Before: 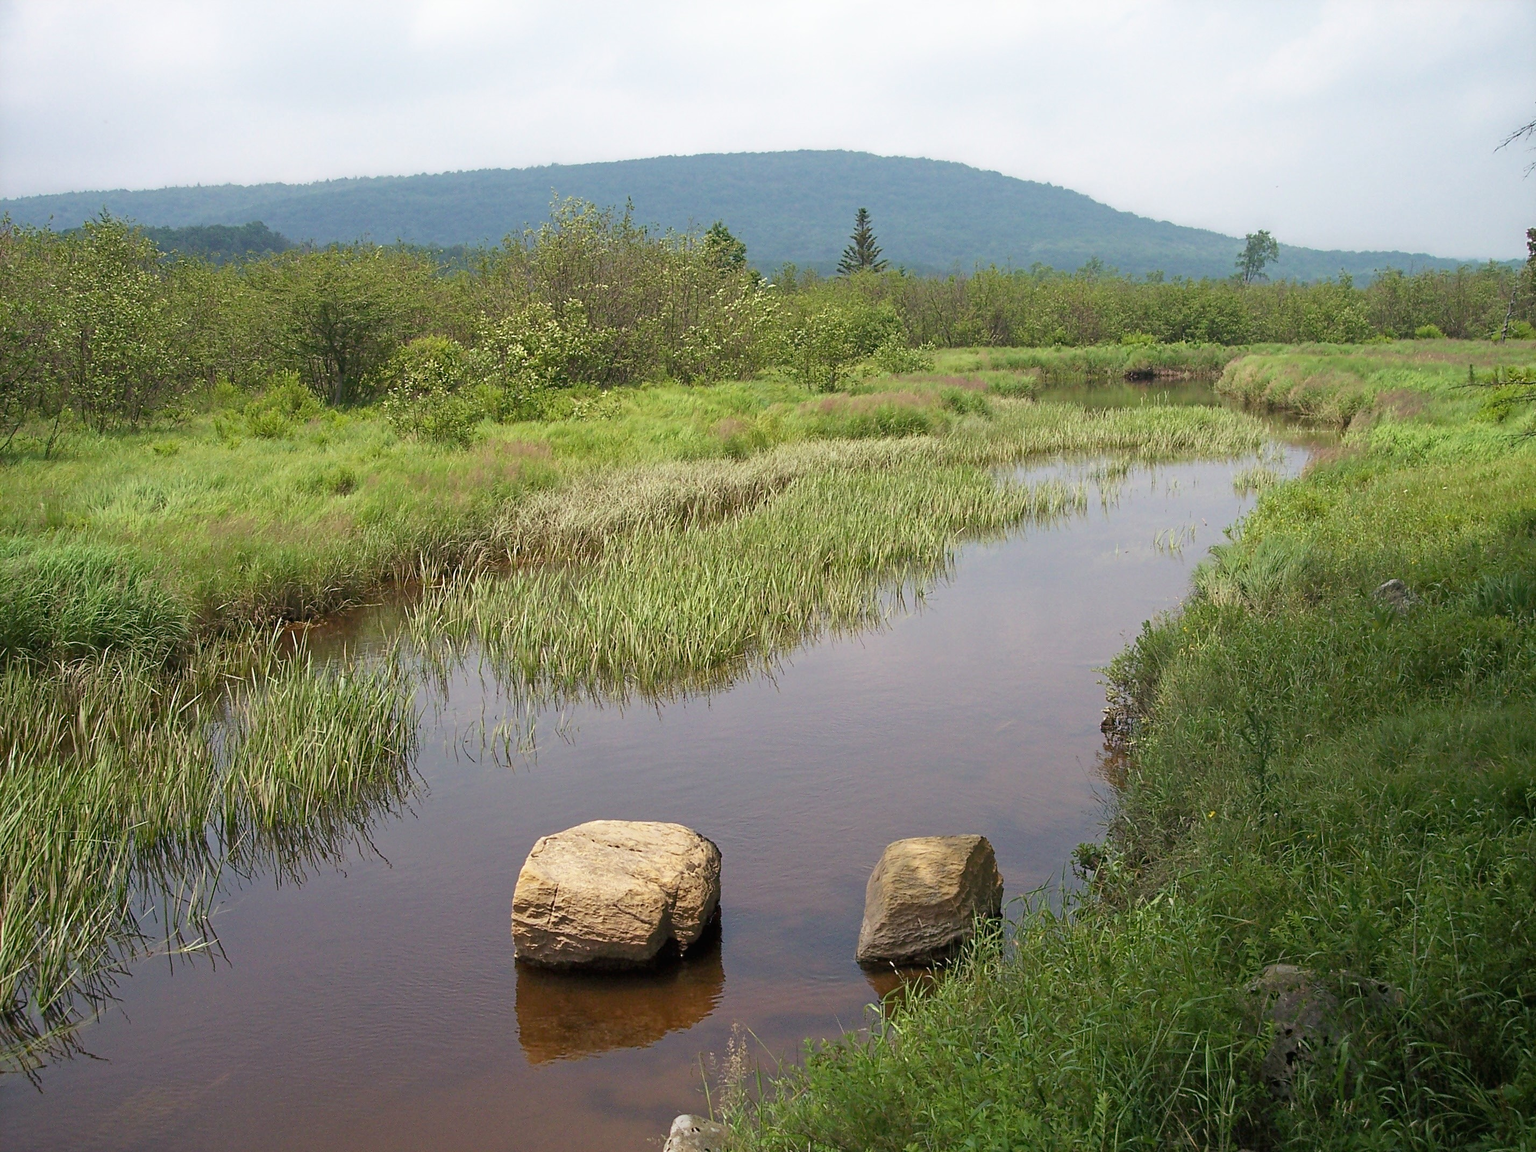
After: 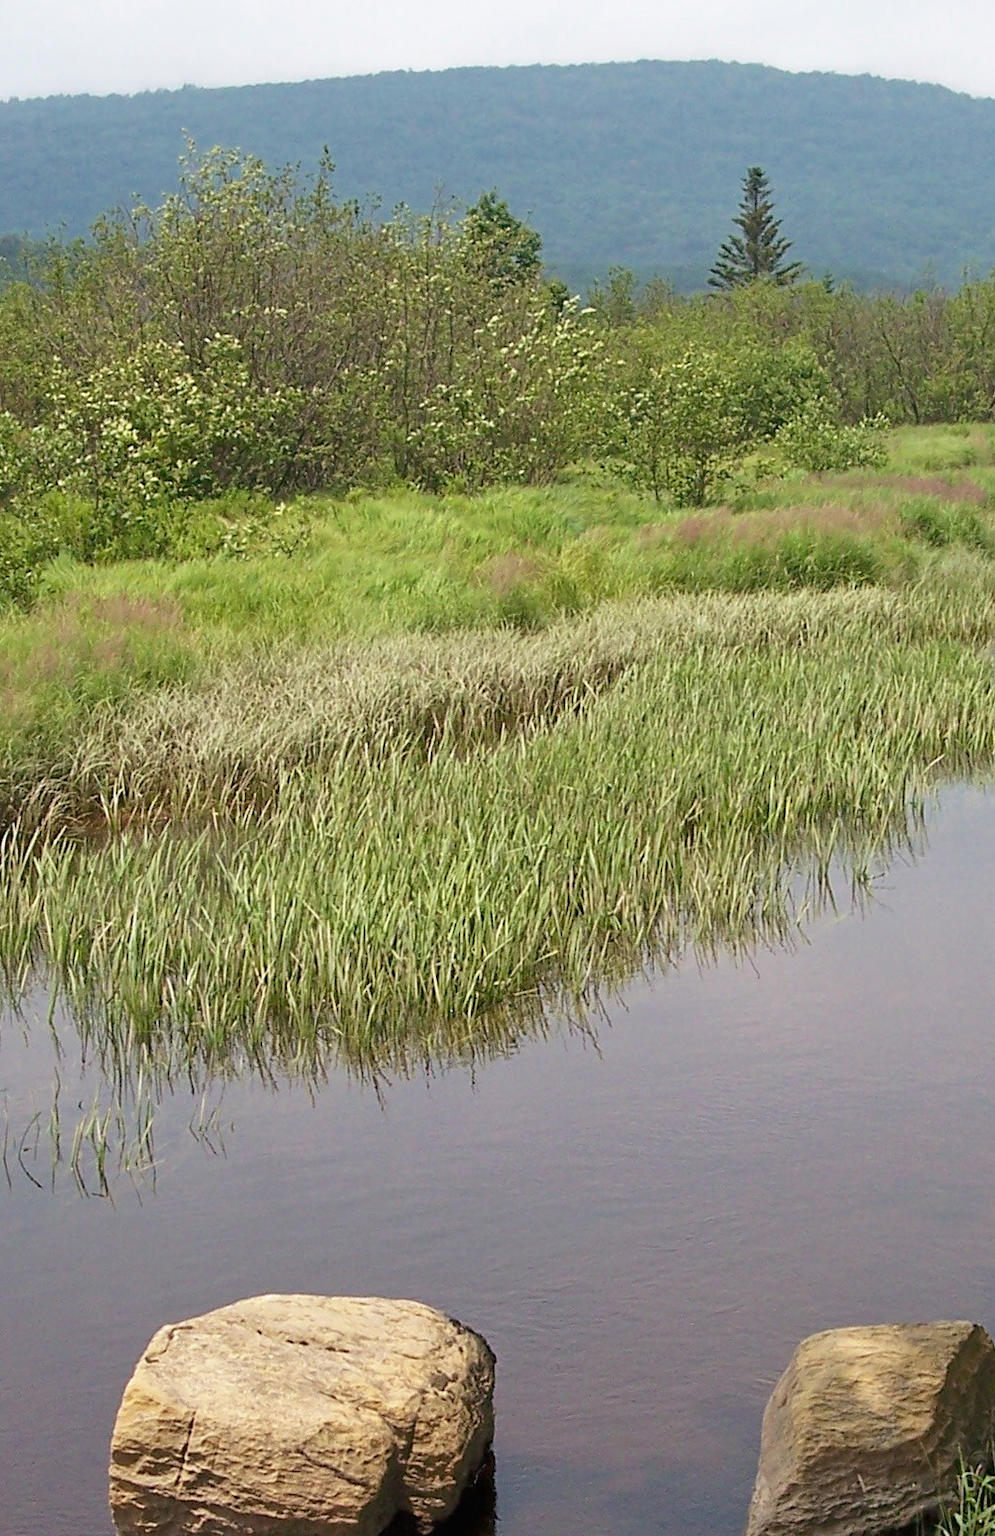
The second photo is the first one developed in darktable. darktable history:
crop and rotate: left 29.476%, top 10.214%, right 35.32%, bottom 17.333%
color zones: curves: ch0 [(0, 0.5) (0.143, 0.5) (0.286, 0.5) (0.429, 0.5) (0.571, 0.5) (0.714, 0.476) (0.857, 0.5) (1, 0.5)]; ch2 [(0, 0.5) (0.143, 0.5) (0.286, 0.5) (0.429, 0.5) (0.571, 0.5) (0.714, 0.487) (0.857, 0.5) (1, 0.5)]
